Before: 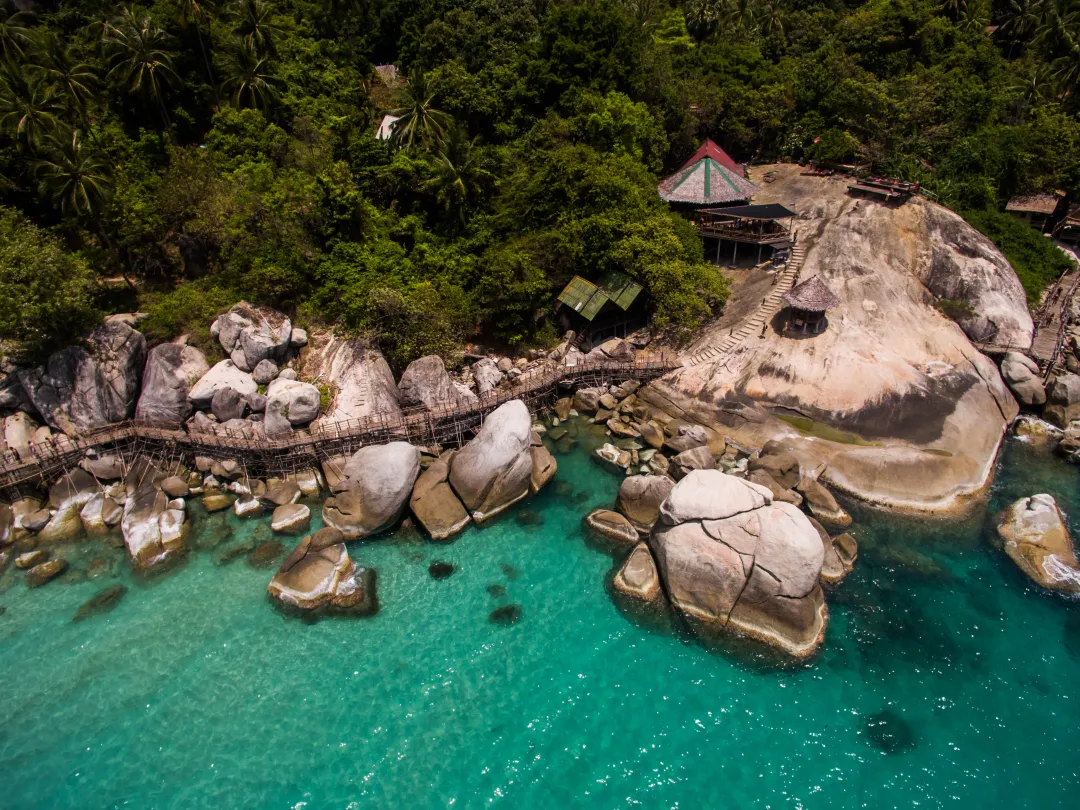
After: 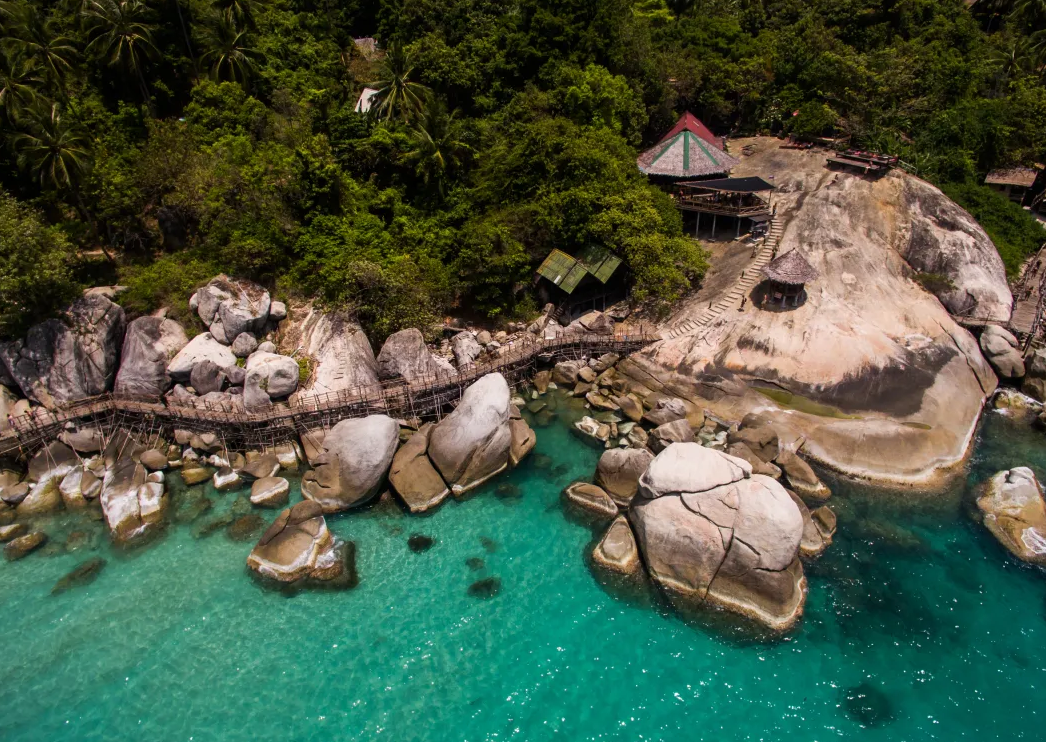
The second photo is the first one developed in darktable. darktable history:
crop: left 1.978%, top 3.349%, right 1.111%, bottom 4.939%
